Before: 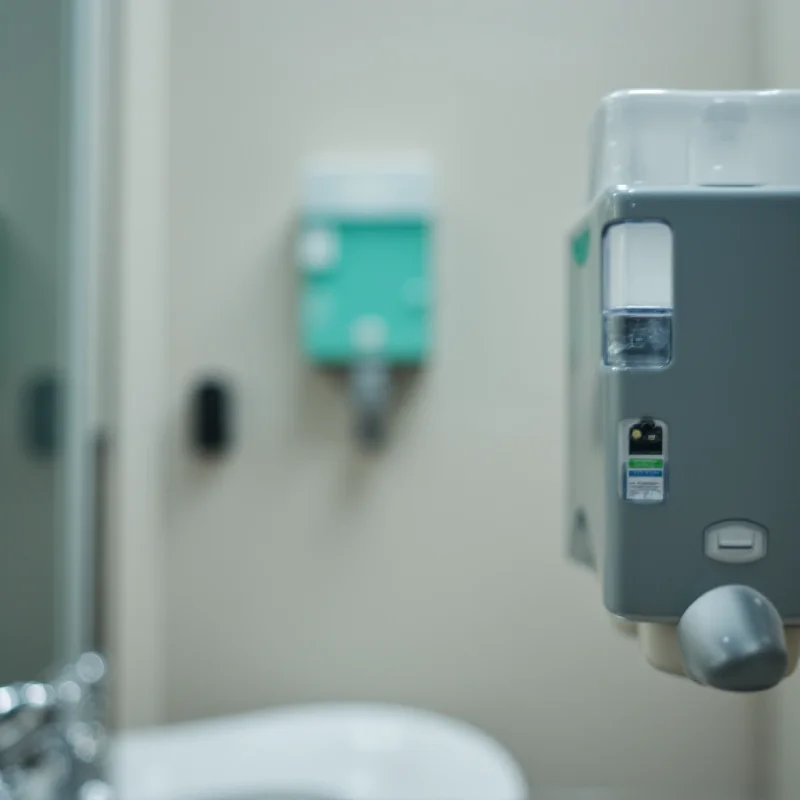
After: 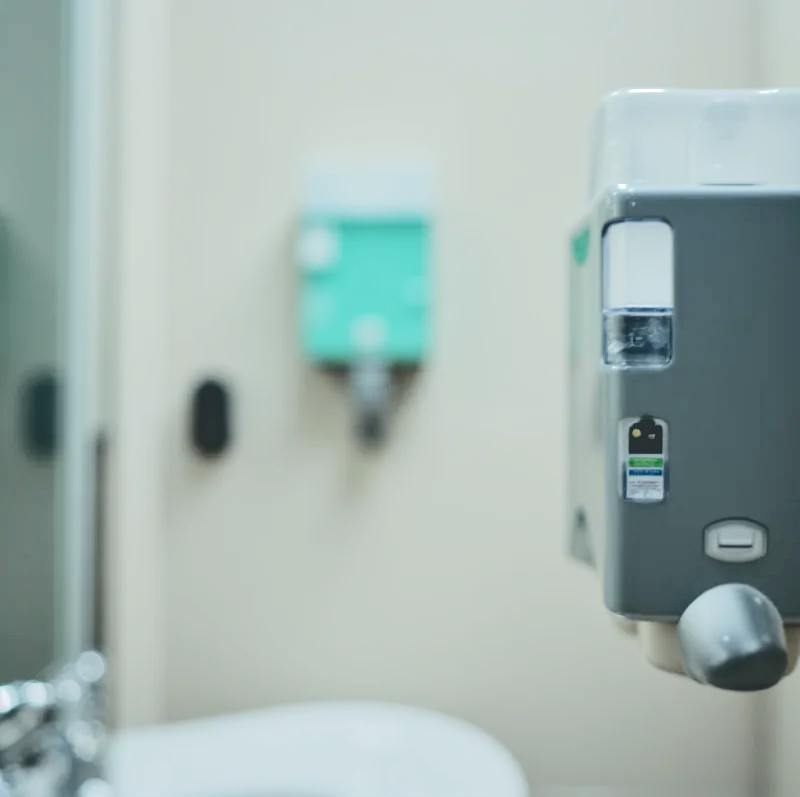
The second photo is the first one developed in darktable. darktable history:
crop: top 0.221%, bottom 0.095%
tone curve: curves: ch0 [(0, 0) (0.003, 0.185) (0.011, 0.185) (0.025, 0.187) (0.044, 0.185) (0.069, 0.185) (0.1, 0.18) (0.136, 0.18) (0.177, 0.179) (0.224, 0.202) (0.277, 0.252) (0.335, 0.343) (0.399, 0.452) (0.468, 0.553) (0.543, 0.643) (0.623, 0.717) (0.709, 0.778) (0.801, 0.82) (0.898, 0.856) (1, 1)], color space Lab, independent channels, preserve colors none
levels: levels [0, 0.476, 0.951]
